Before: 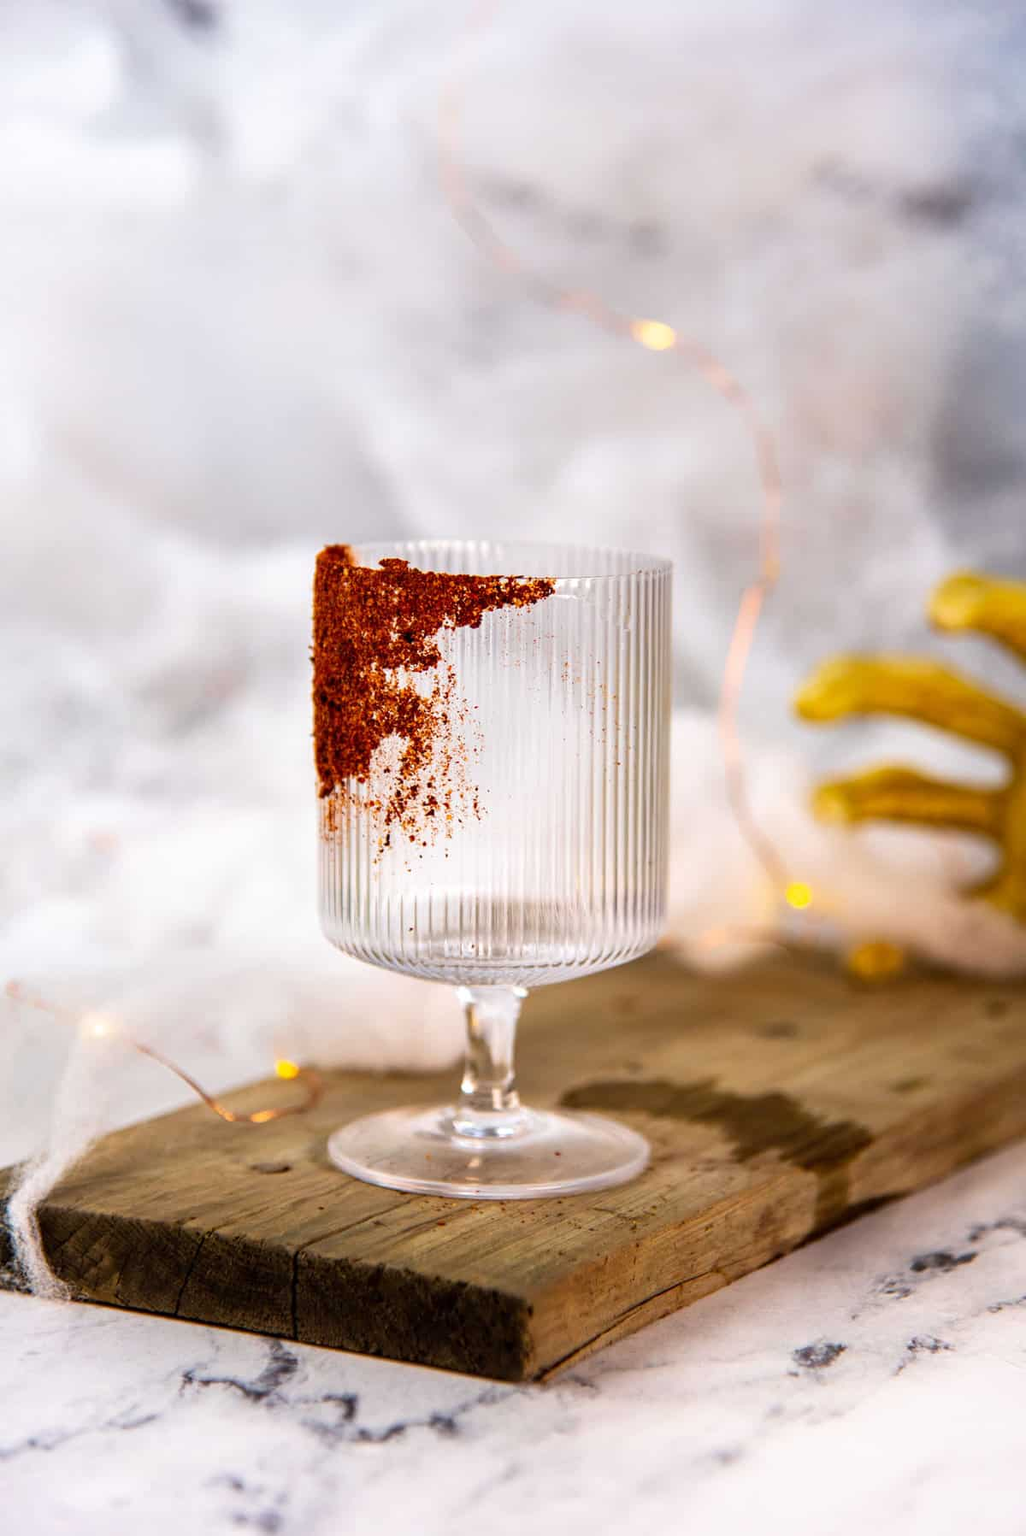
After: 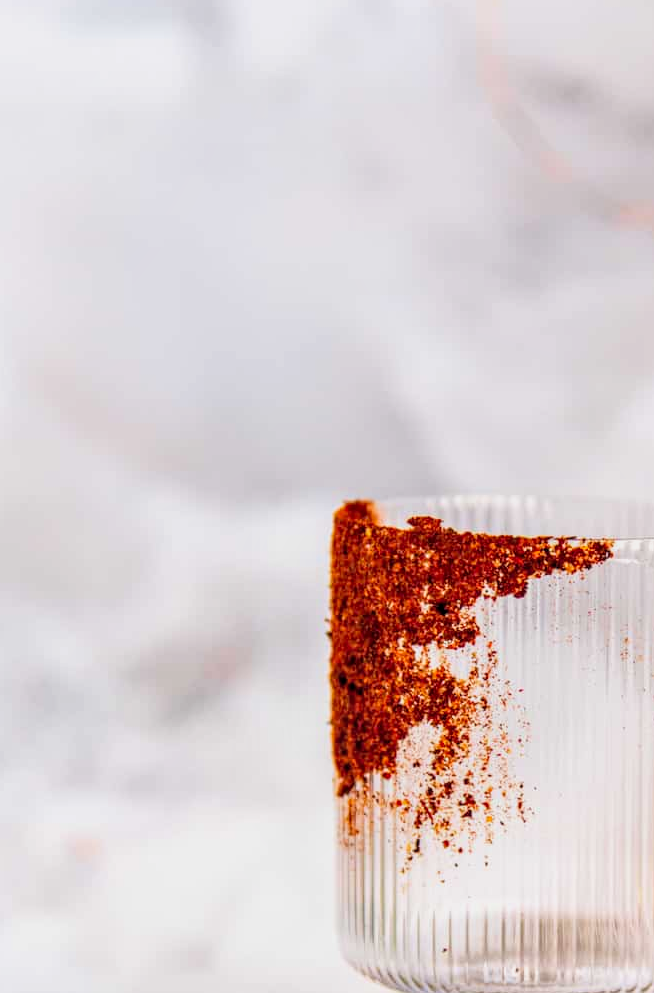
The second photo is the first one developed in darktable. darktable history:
crop and rotate: left 3.02%, top 7.631%, right 42.417%, bottom 37.1%
contrast brightness saturation: brightness 0.089, saturation 0.19
filmic rgb: black relative exposure -11.33 EV, white relative exposure 3.25 EV, hardness 6.78
local contrast: on, module defaults
tone equalizer: on, module defaults
